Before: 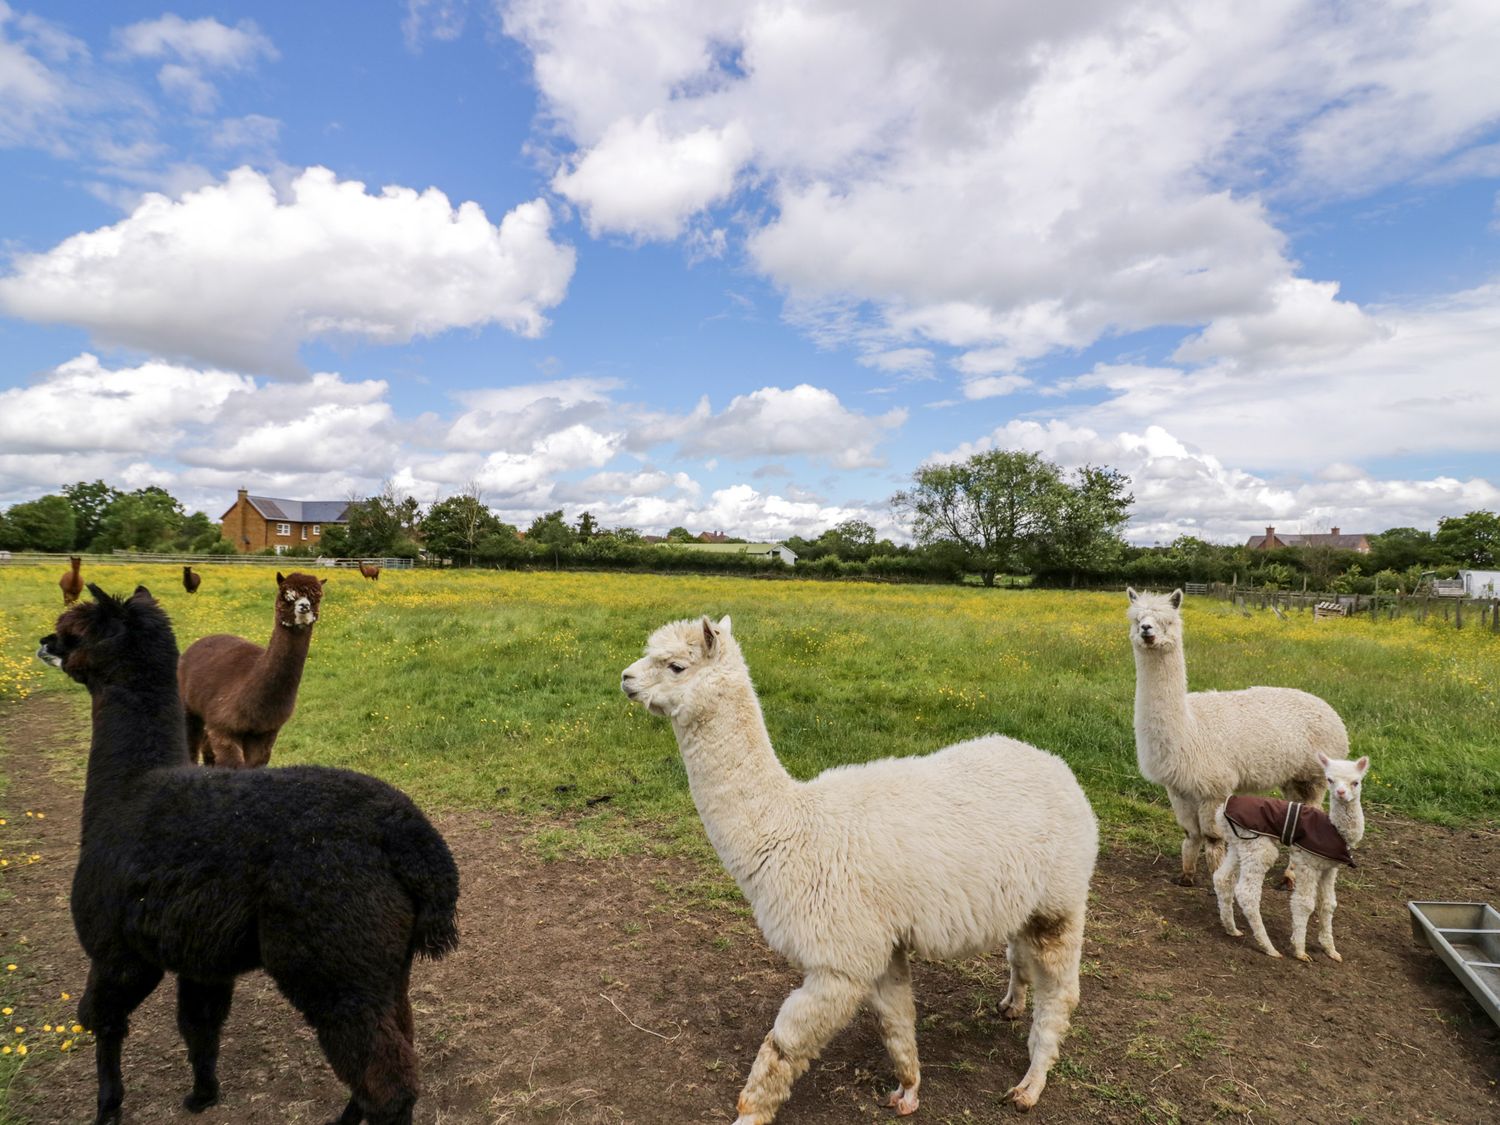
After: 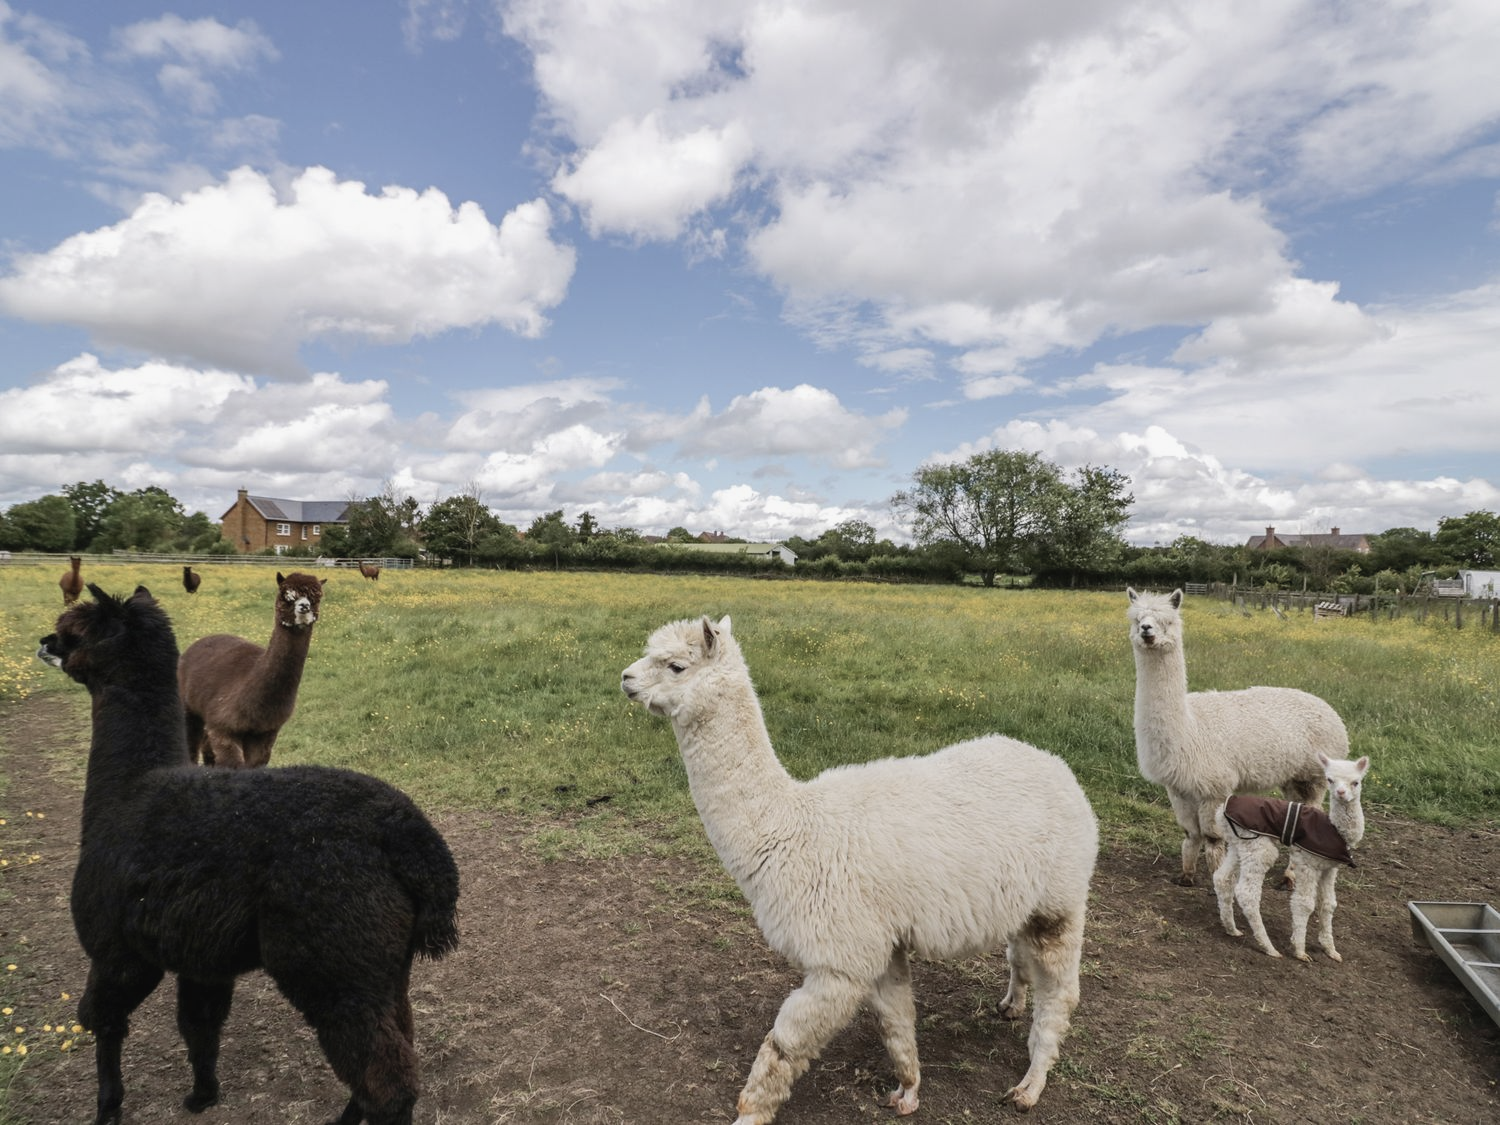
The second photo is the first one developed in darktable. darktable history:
tone curve: curves: ch0 [(0, 0) (0.003, 0.003) (0.011, 0.011) (0.025, 0.025) (0.044, 0.044) (0.069, 0.069) (0.1, 0.099) (0.136, 0.135) (0.177, 0.176) (0.224, 0.223) (0.277, 0.275) (0.335, 0.333) (0.399, 0.396) (0.468, 0.465) (0.543, 0.541) (0.623, 0.622) (0.709, 0.708) (0.801, 0.8) (0.898, 0.897) (1, 1)], color space Lab, independent channels, preserve colors none
contrast brightness saturation: contrast -0.056, saturation -0.397
